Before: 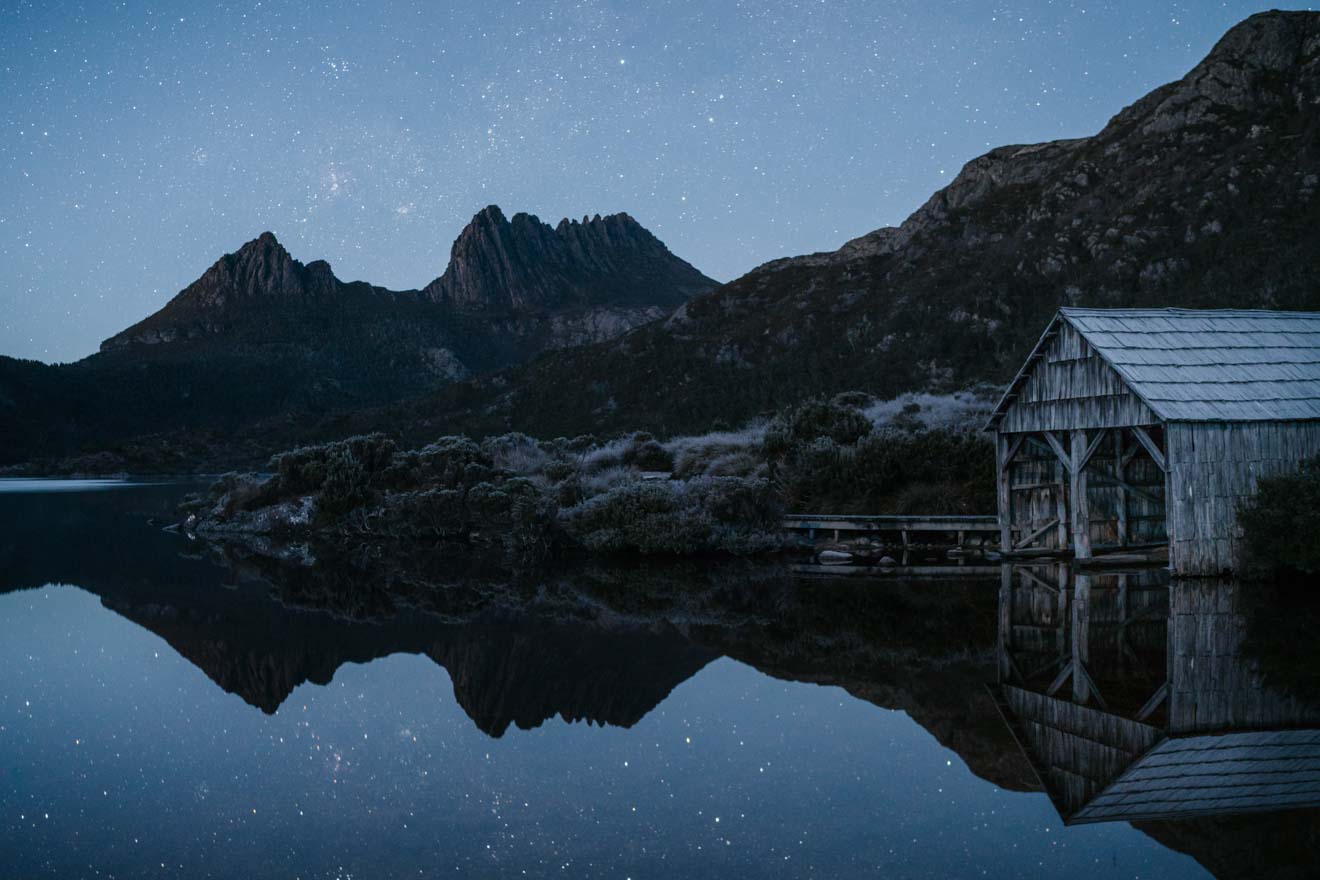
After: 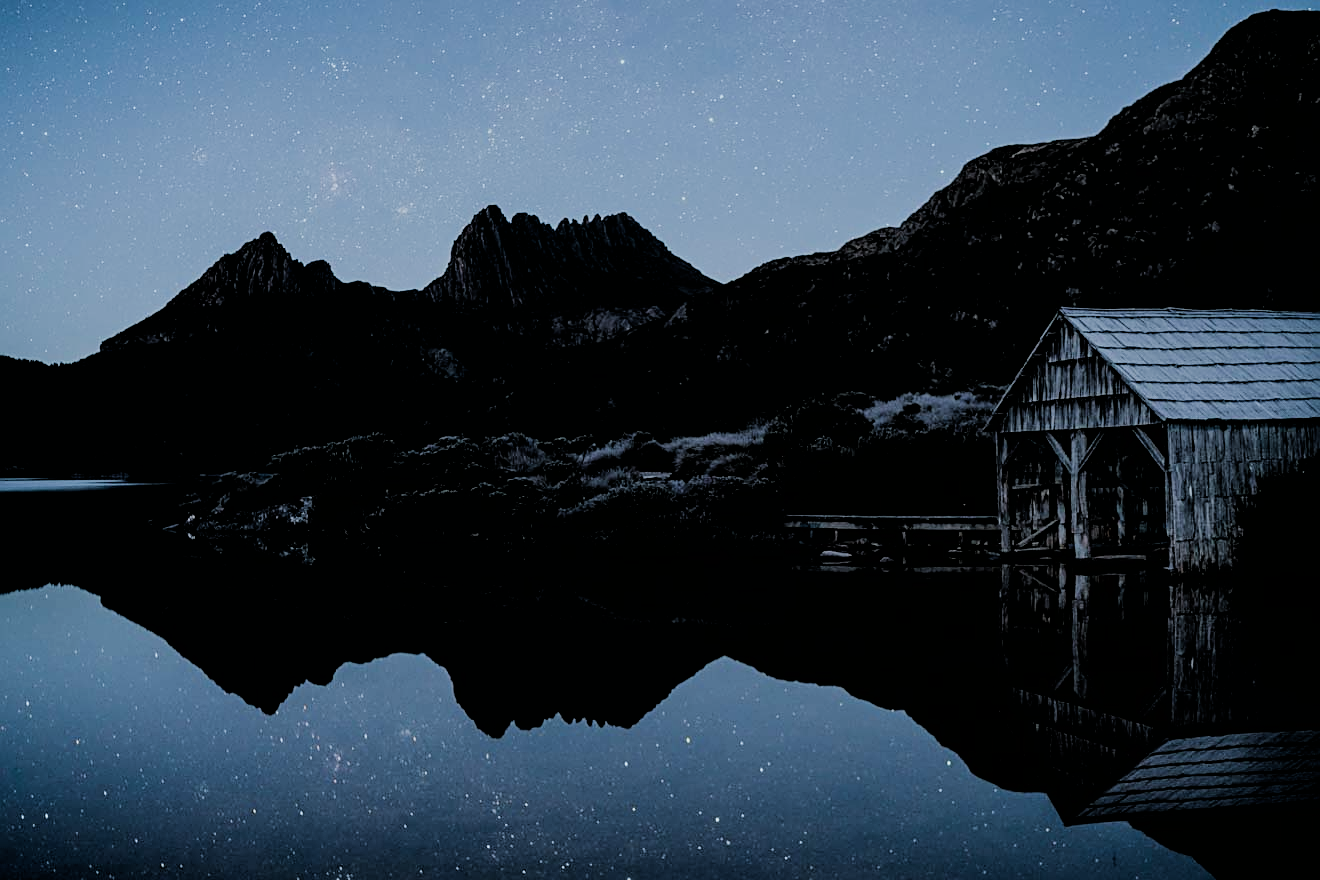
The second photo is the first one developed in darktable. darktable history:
sharpen: on, module defaults
filmic rgb: black relative exposure -2.78 EV, white relative exposure 4.56 EV, hardness 1.69, contrast 1.265, preserve chrominance max RGB
